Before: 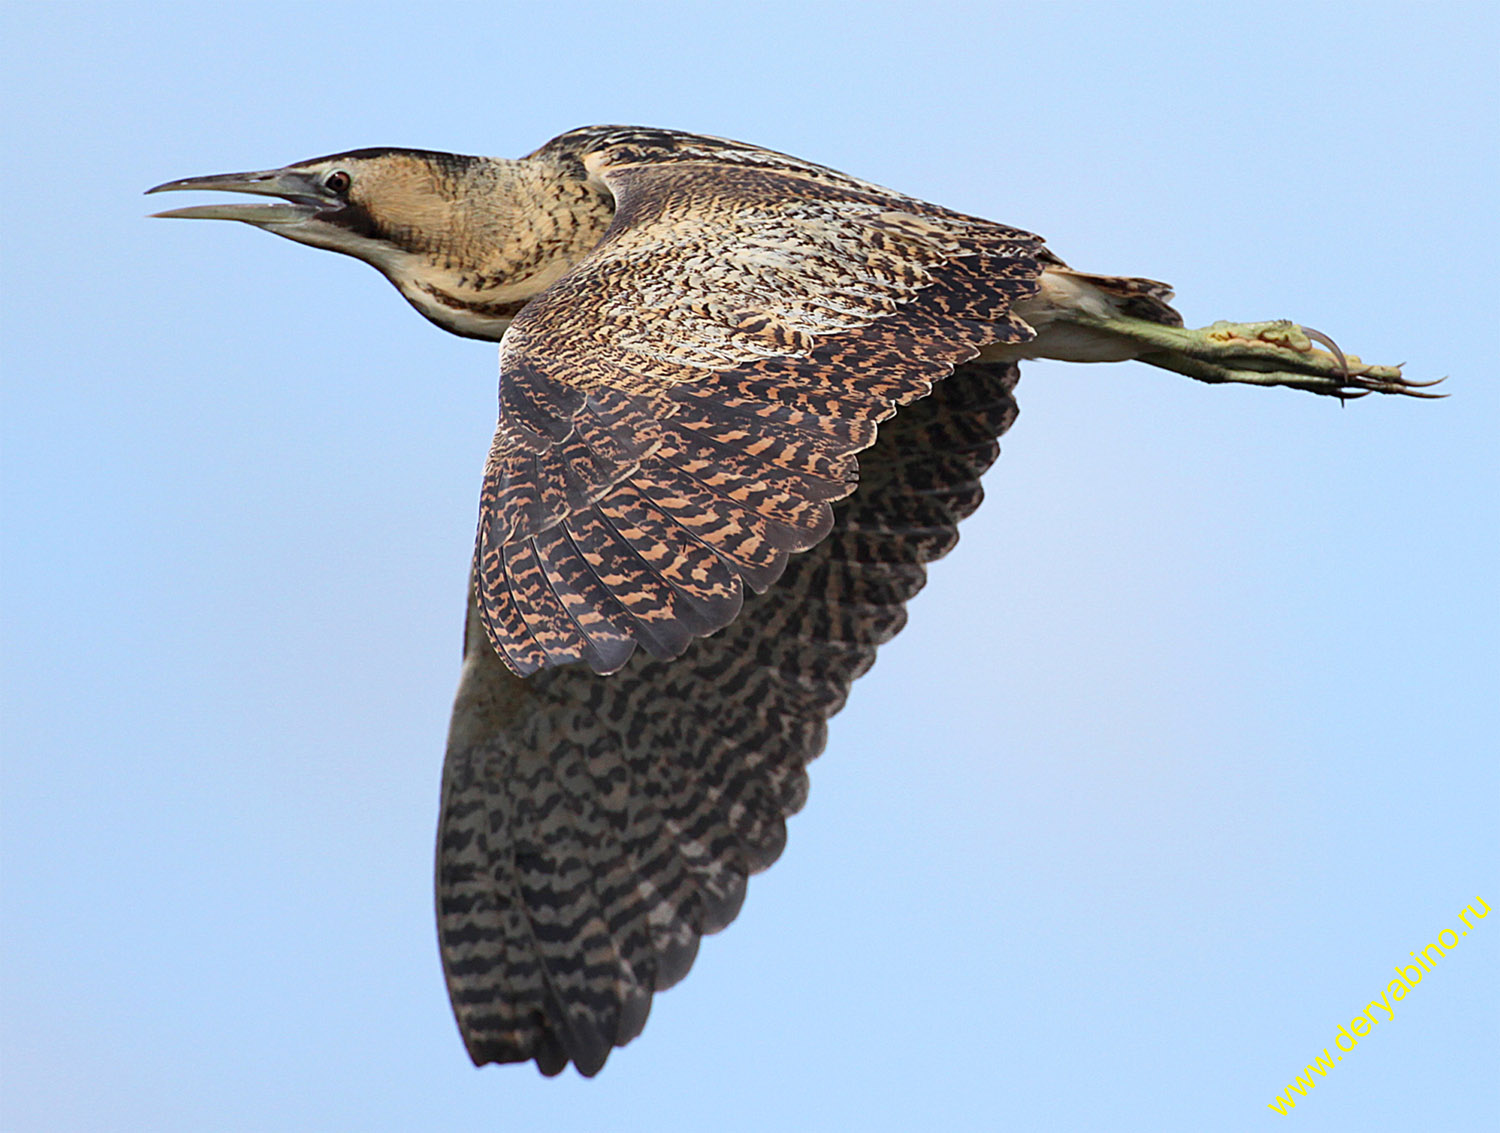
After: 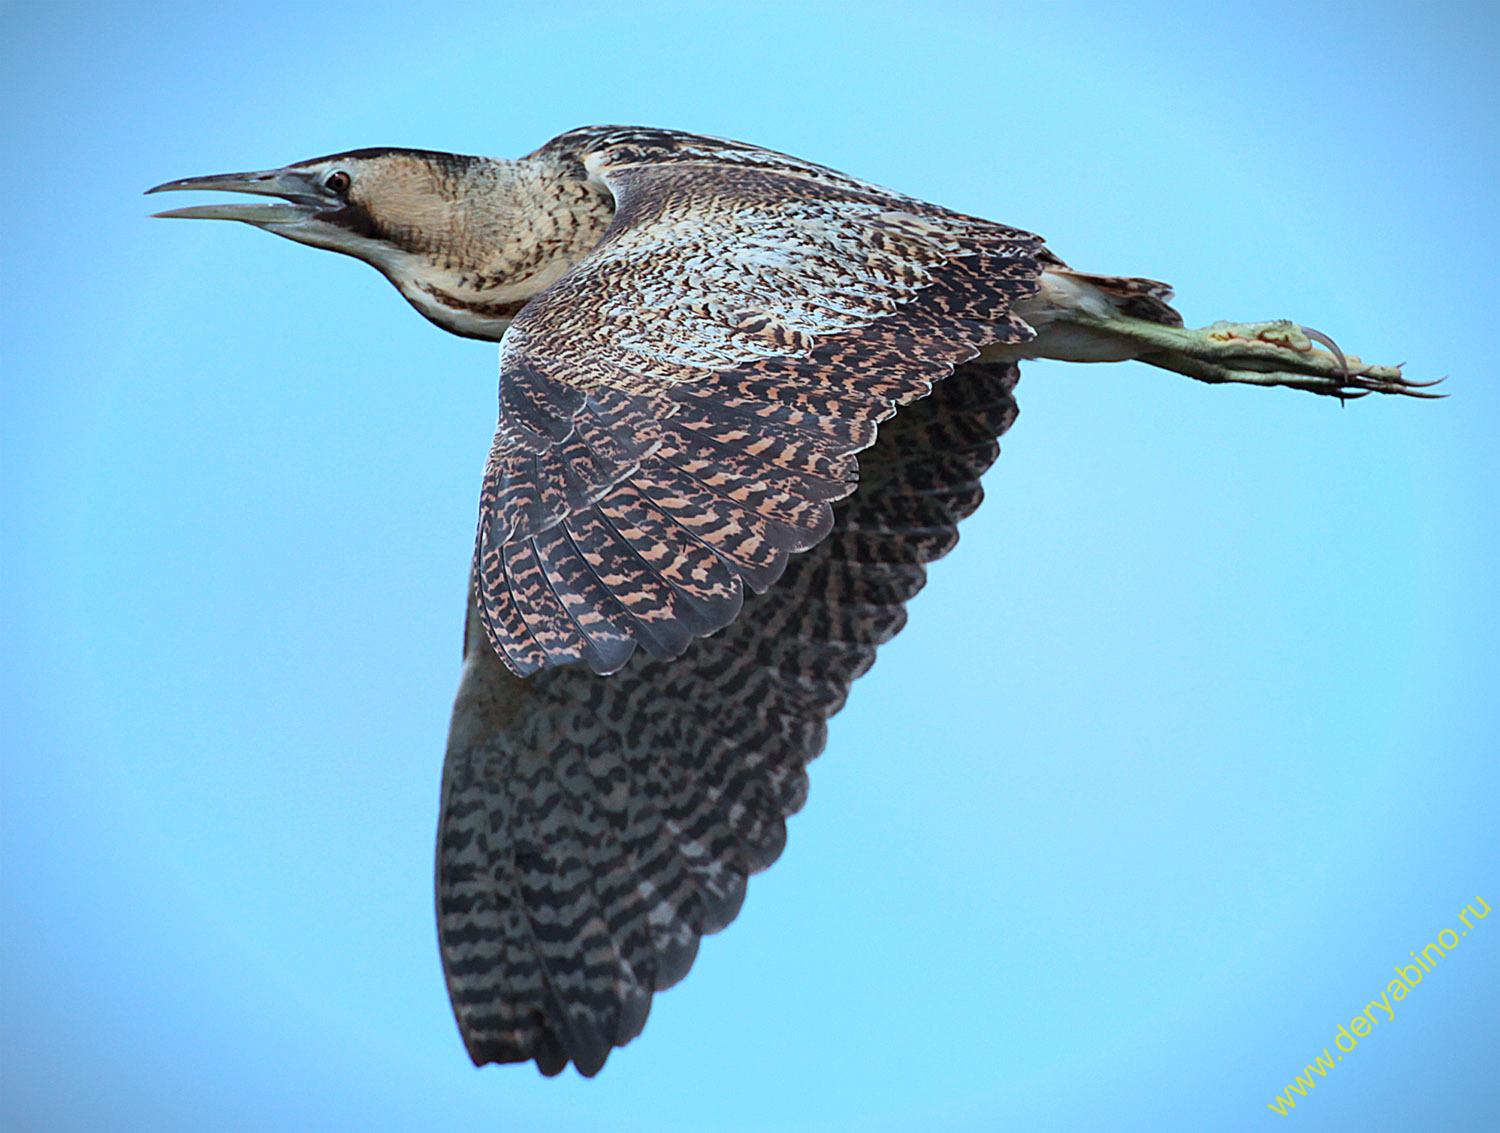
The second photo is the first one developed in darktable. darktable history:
vignetting: fall-off start 89.25%, fall-off radius 43.28%, saturation -0.024, width/height ratio 1.165, unbound false
color correction: highlights a* -9.27, highlights b* -22.36
